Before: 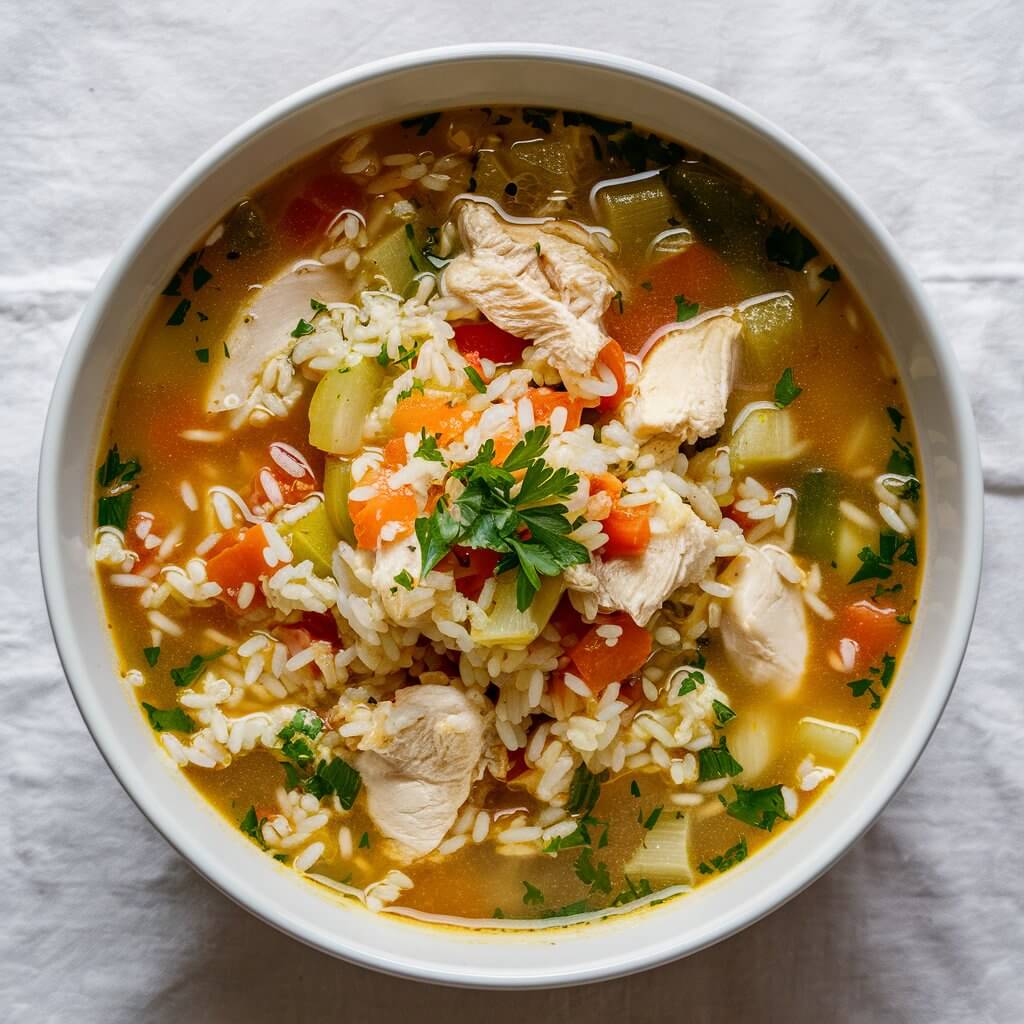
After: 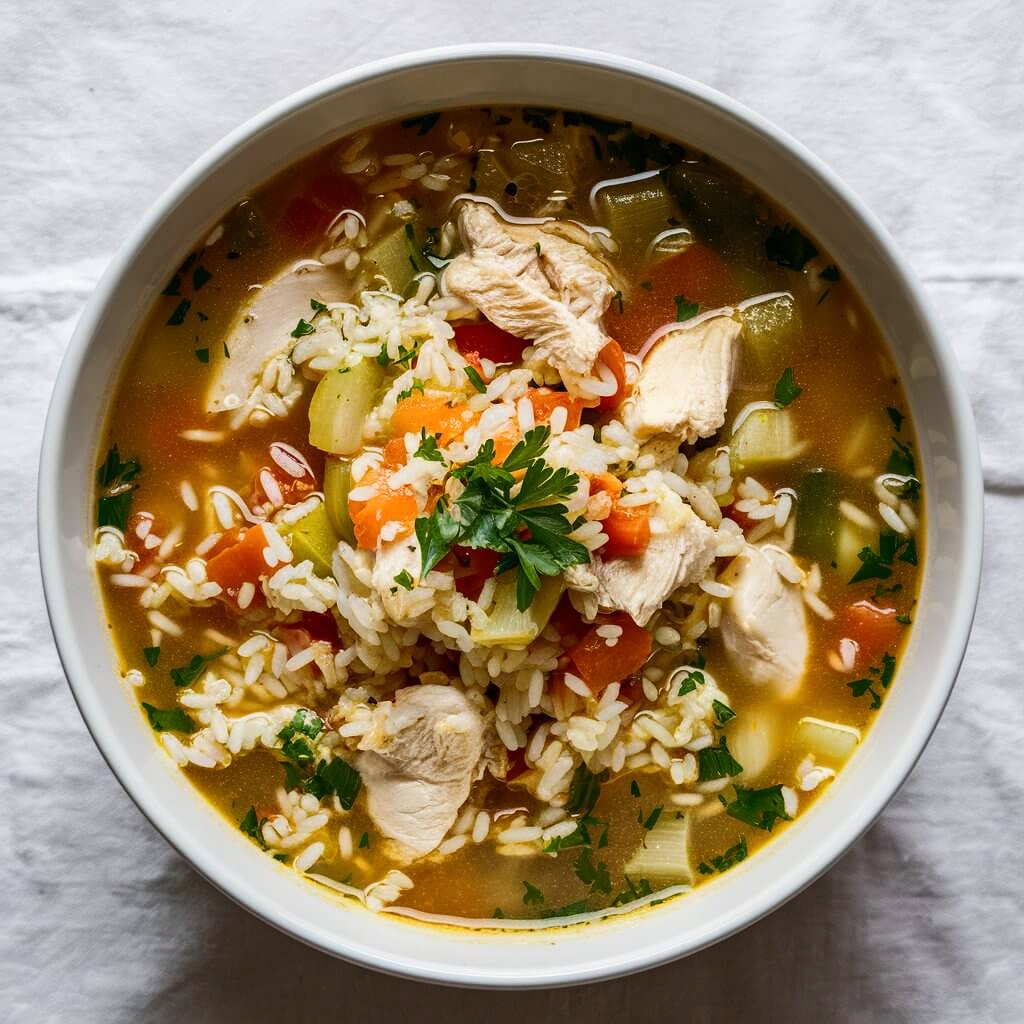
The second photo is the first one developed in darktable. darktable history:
levels: mode automatic
tone curve: curves: ch0 [(0, 0) (0.003, 0.003) (0.011, 0.011) (0.025, 0.022) (0.044, 0.039) (0.069, 0.055) (0.1, 0.074) (0.136, 0.101) (0.177, 0.134) (0.224, 0.171) (0.277, 0.216) (0.335, 0.277) (0.399, 0.345) (0.468, 0.427) (0.543, 0.526) (0.623, 0.636) (0.709, 0.731) (0.801, 0.822) (0.898, 0.917) (1, 1)]
